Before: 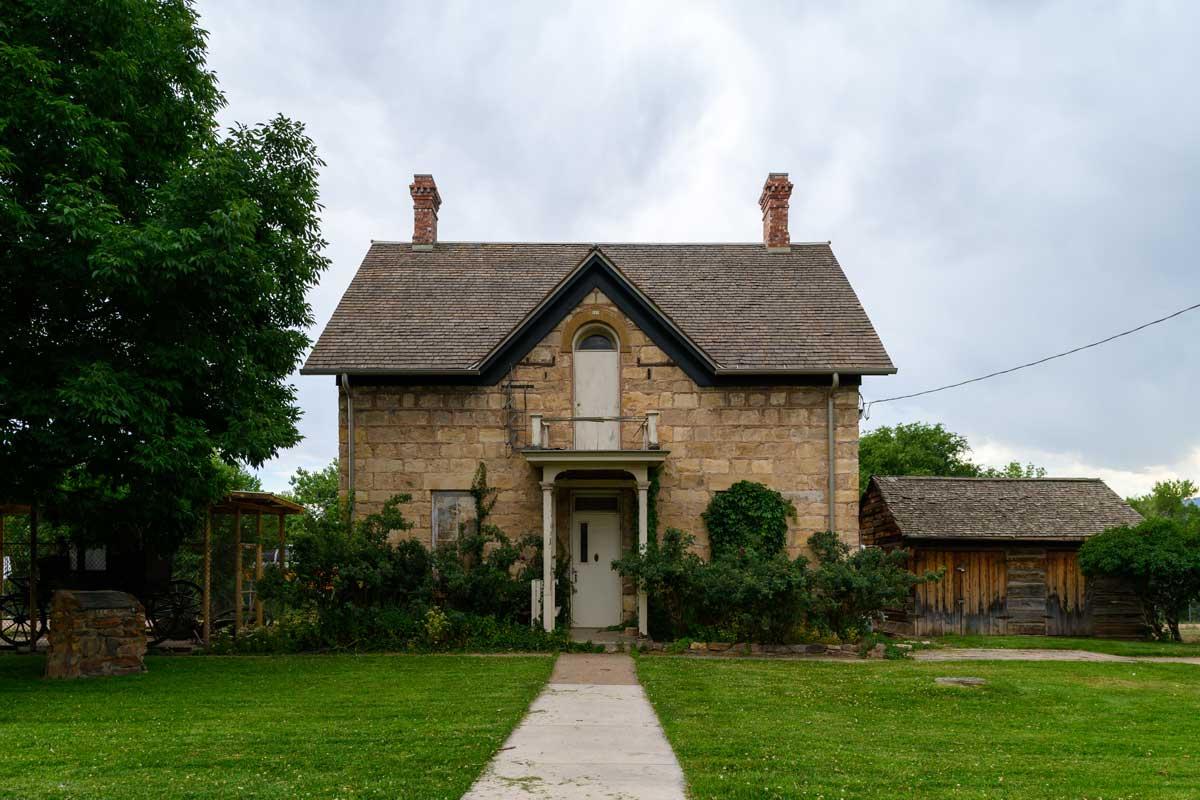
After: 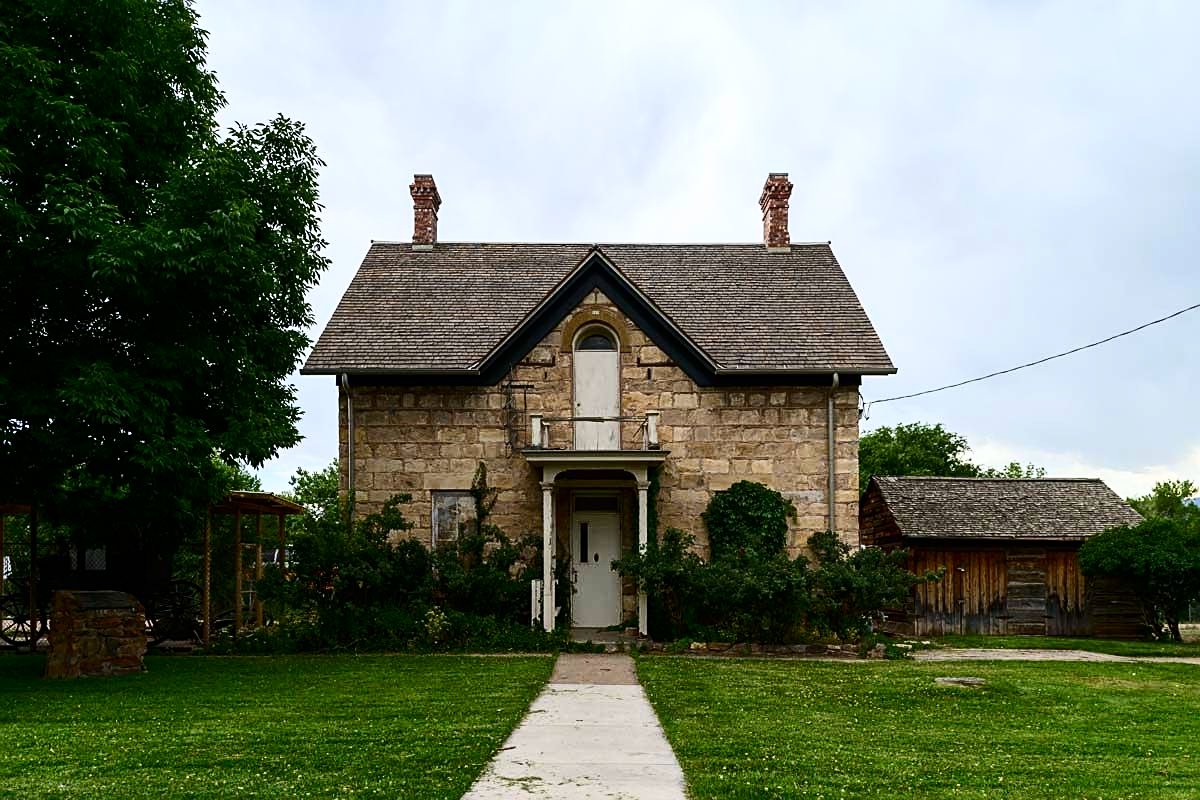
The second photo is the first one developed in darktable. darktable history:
white balance: red 0.986, blue 1.01
sharpen: on, module defaults
contrast brightness saturation: contrast 0.28
